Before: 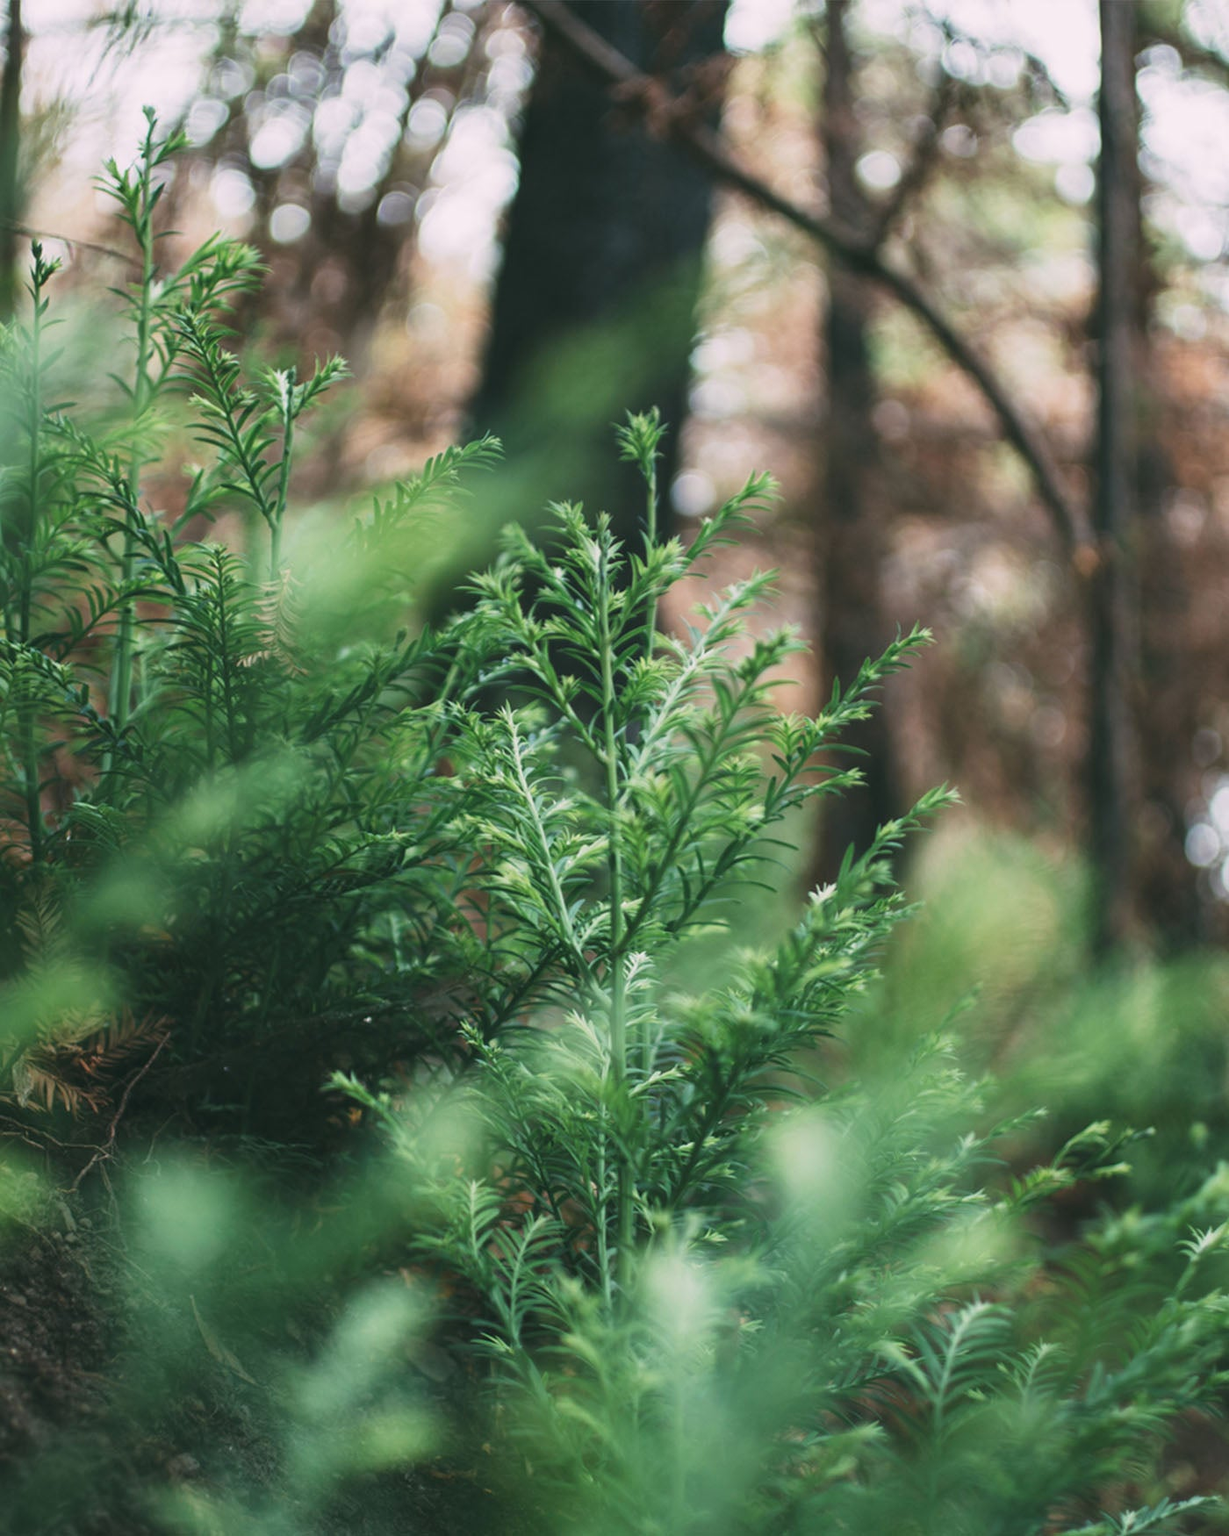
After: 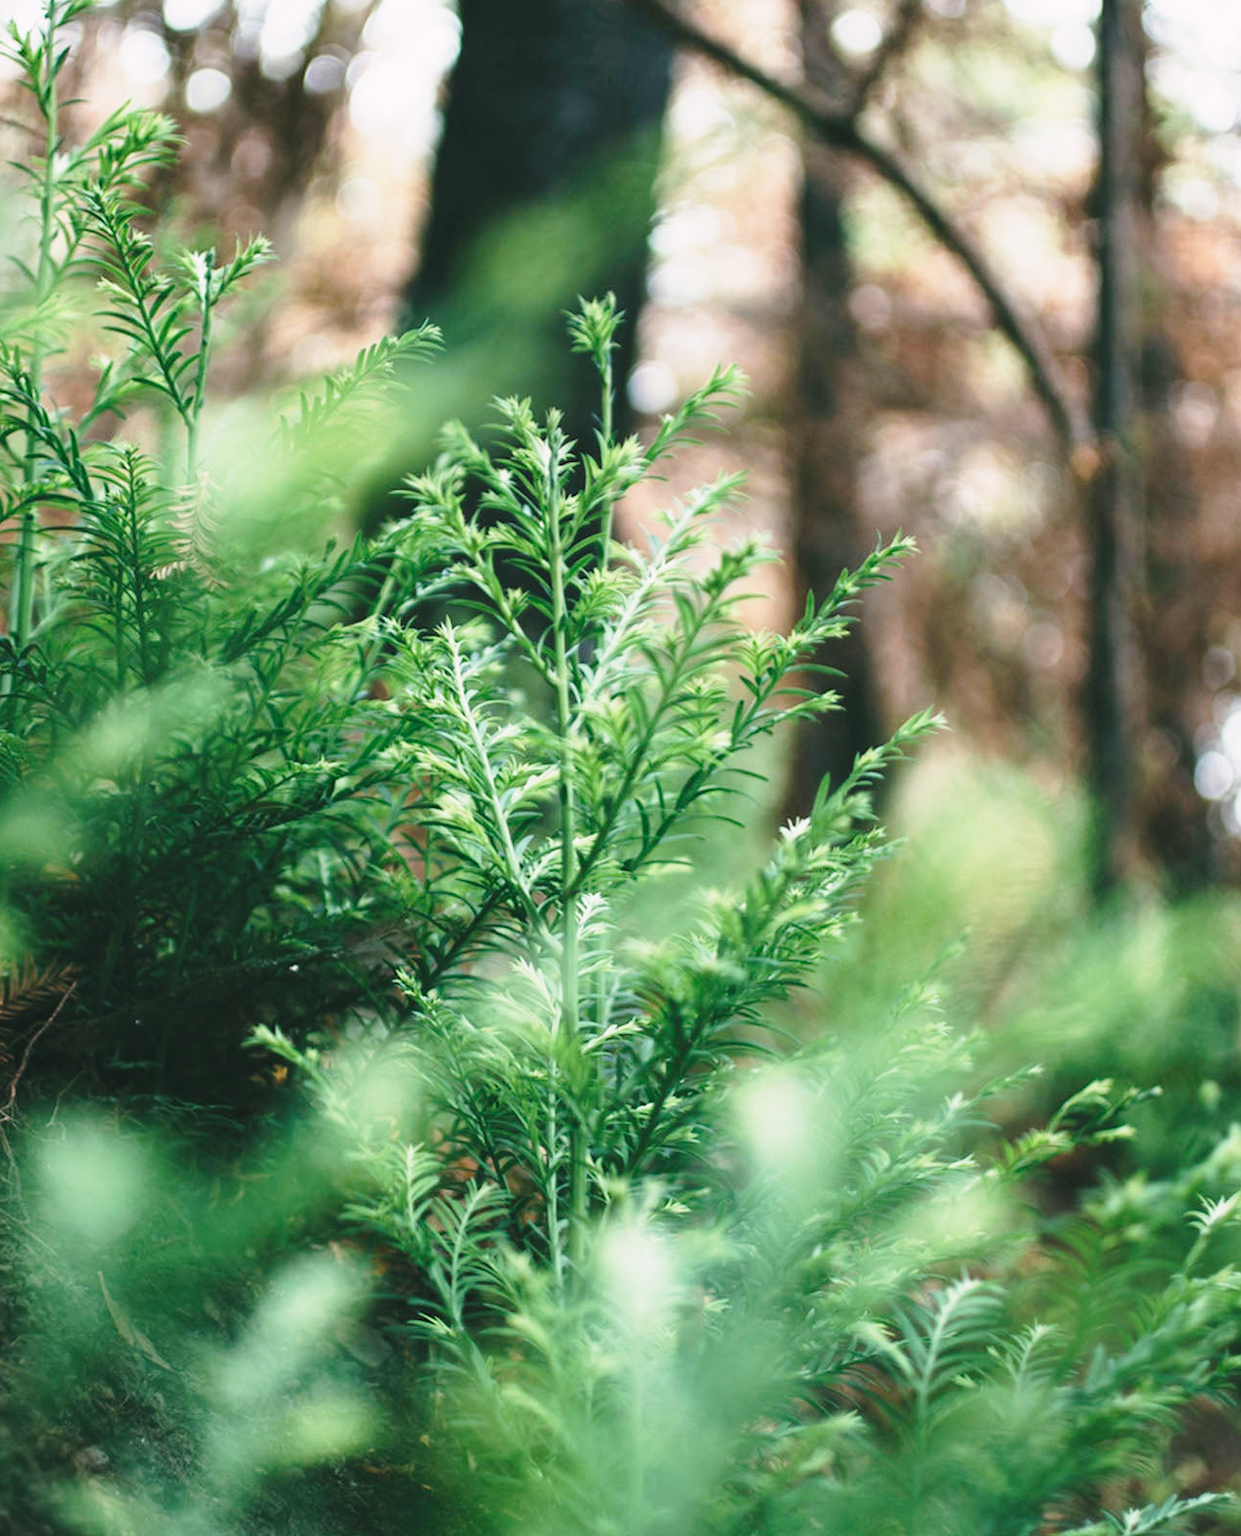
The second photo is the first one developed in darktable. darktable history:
crop and rotate: left 8.262%, top 9.226%
base curve: curves: ch0 [(0, 0) (0.028, 0.03) (0.121, 0.232) (0.46, 0.748) (0.859, 0.968) (1, 1)], preserve colors none
